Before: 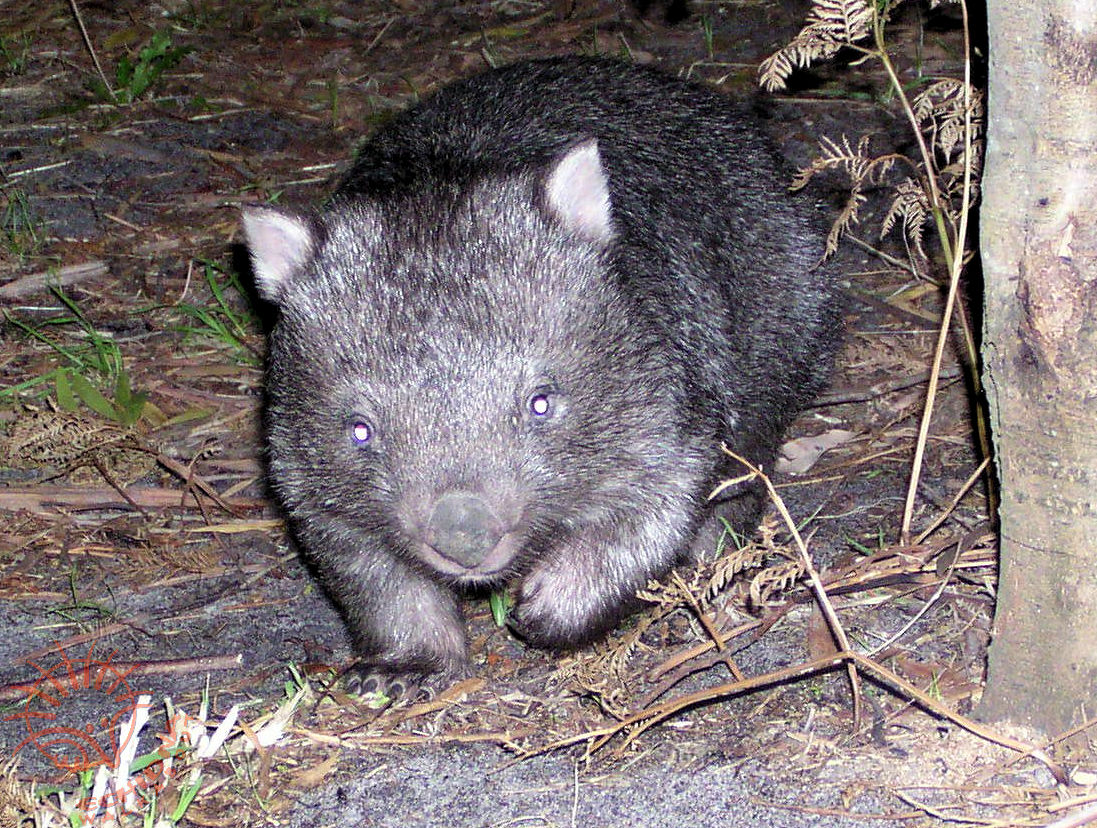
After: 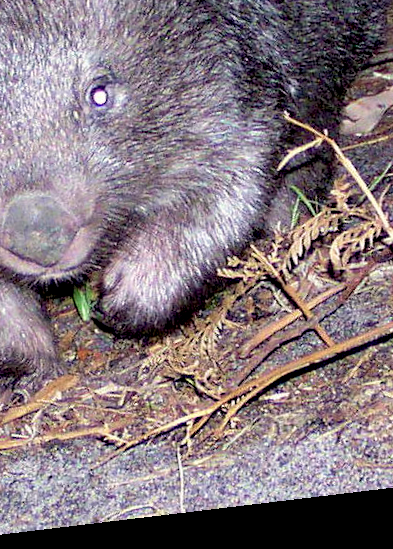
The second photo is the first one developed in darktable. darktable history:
exposure: black level correction 0.016, exposure -0.009 EV, compensate highlight preservation false
white balance: red 1.009, blue 0.985
velvia: on, module defaults
crop: left 40.878%, top 39.176%, right 25.993%, bottom 3.081%
rotate and perspective: rotation -6.83°, automatic cropping off
